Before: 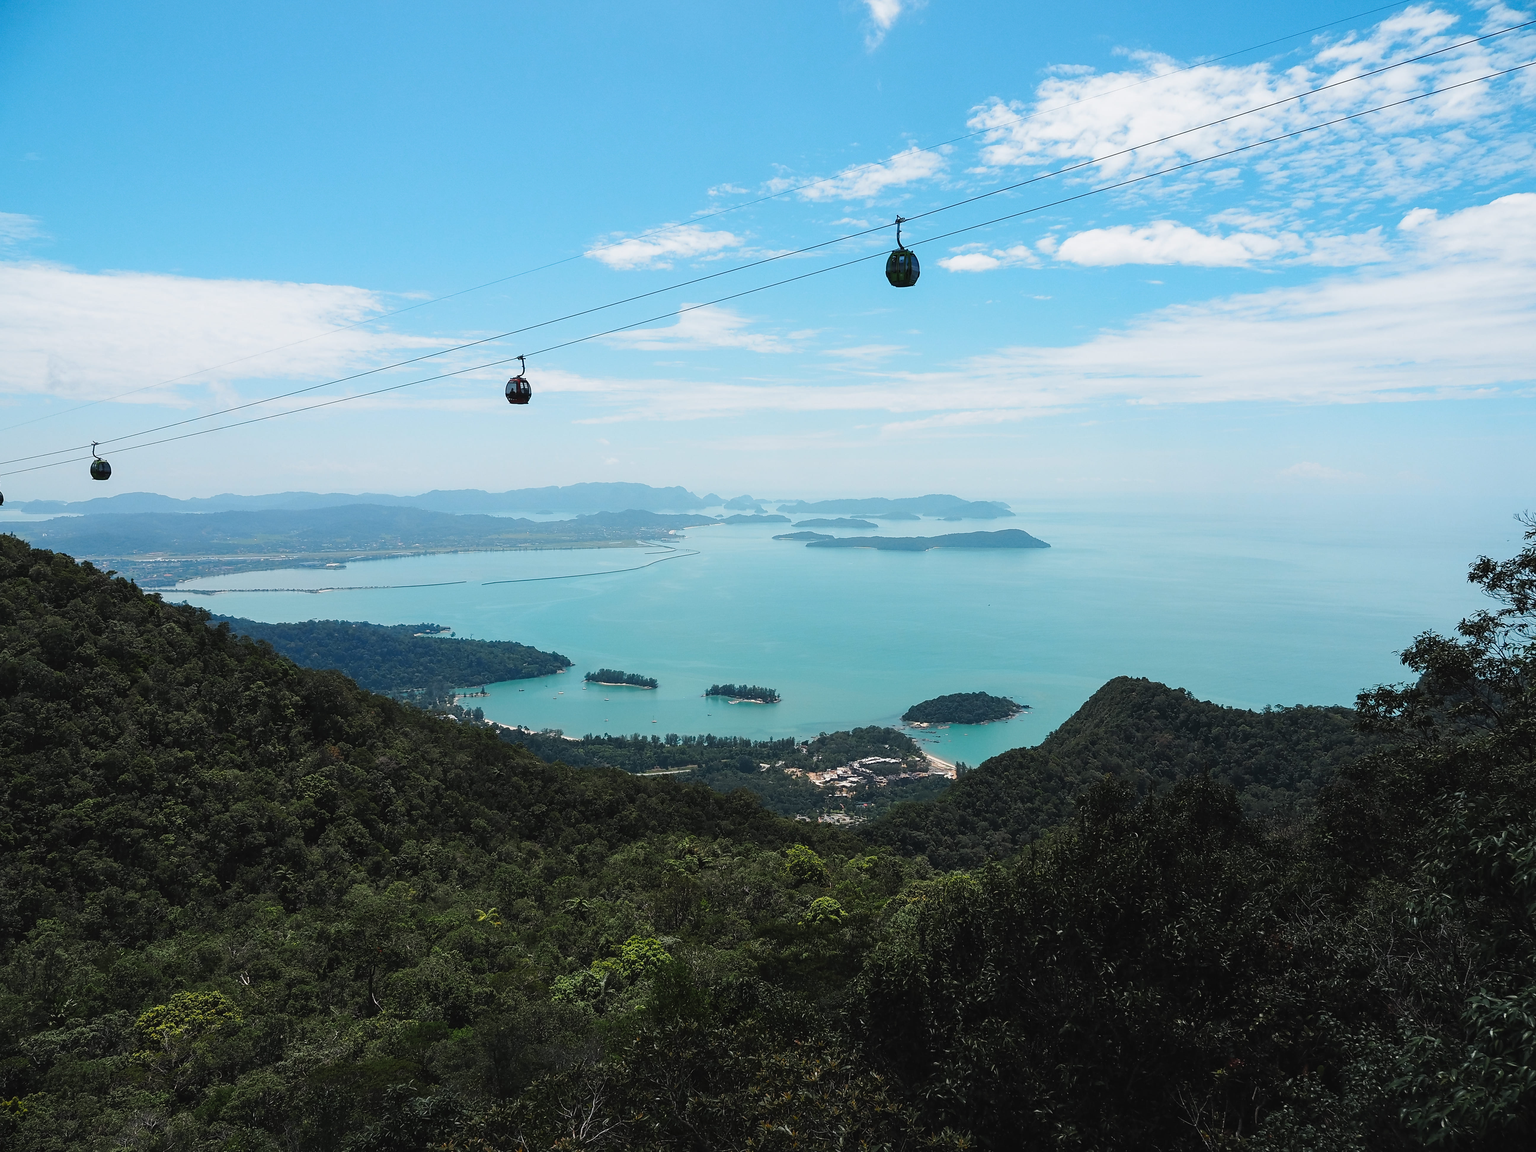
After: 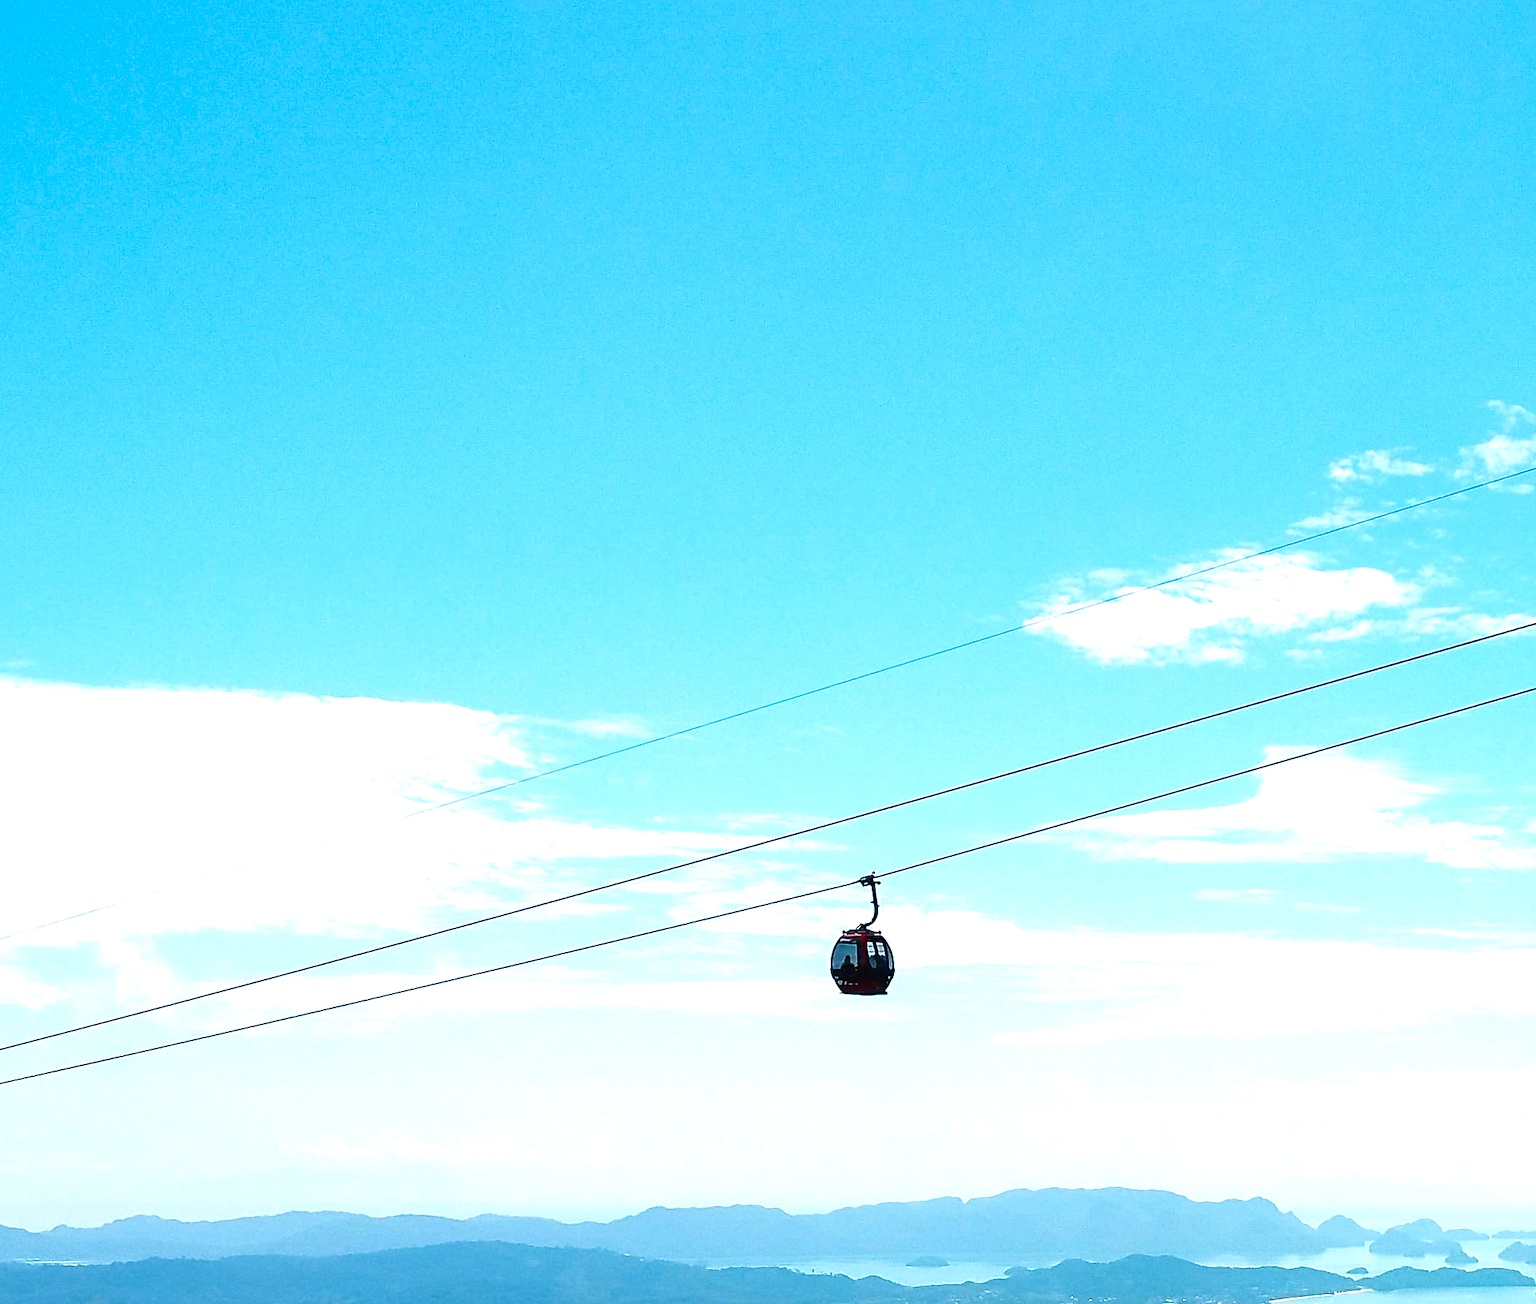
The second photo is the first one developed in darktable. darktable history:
exposure: exposure 0.94 EV, compensate exposure bias true, compensate highlight preservation false
crop and rotate: left 11.007%, top 0.113%, right 48.453%, bottom 53.997%
velvia: on, module defaults
sharpen: amount 0.217
contrast brightness saturation: brightness -0.245, saturation 0.201
tone equalizer: -8 EV 0.232 EV, -7 EV 0.454 EV, -6 EV 0.439 EV, -5 EV 0.256 EV, -3 EV -0.273 EV, -2 EV -0.408 EV, -1 EV -0.399 EV, +0 EV -0.278 EV
